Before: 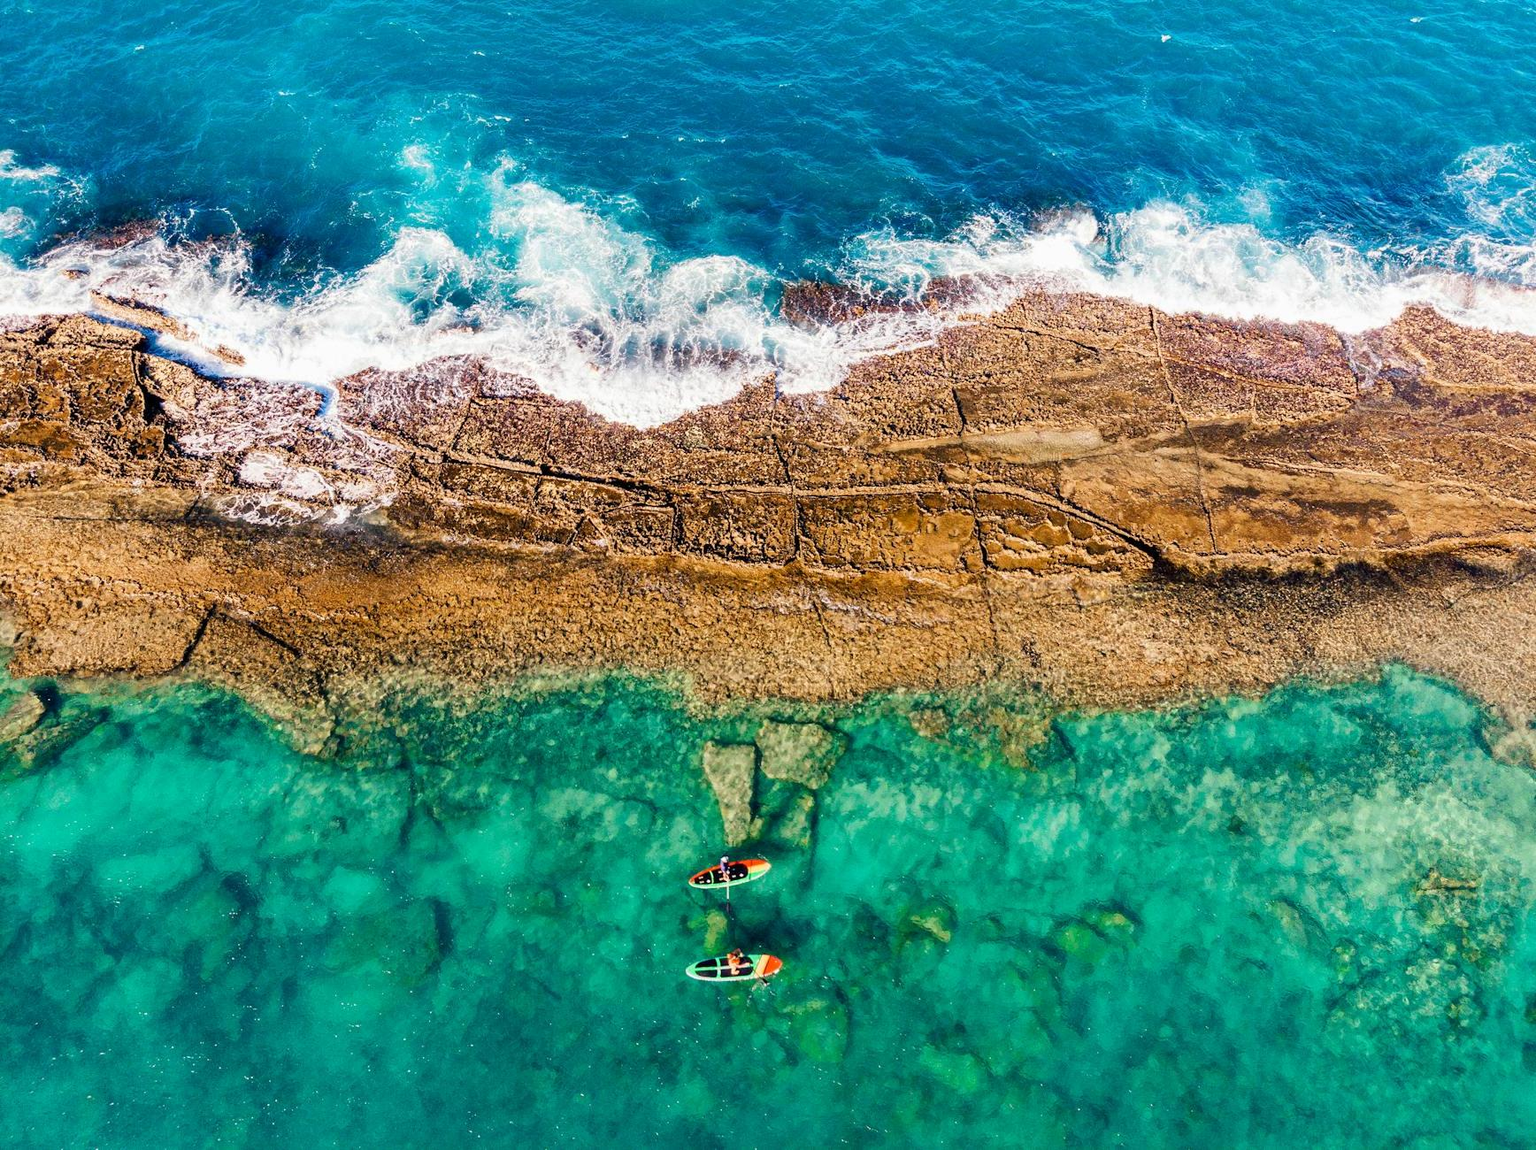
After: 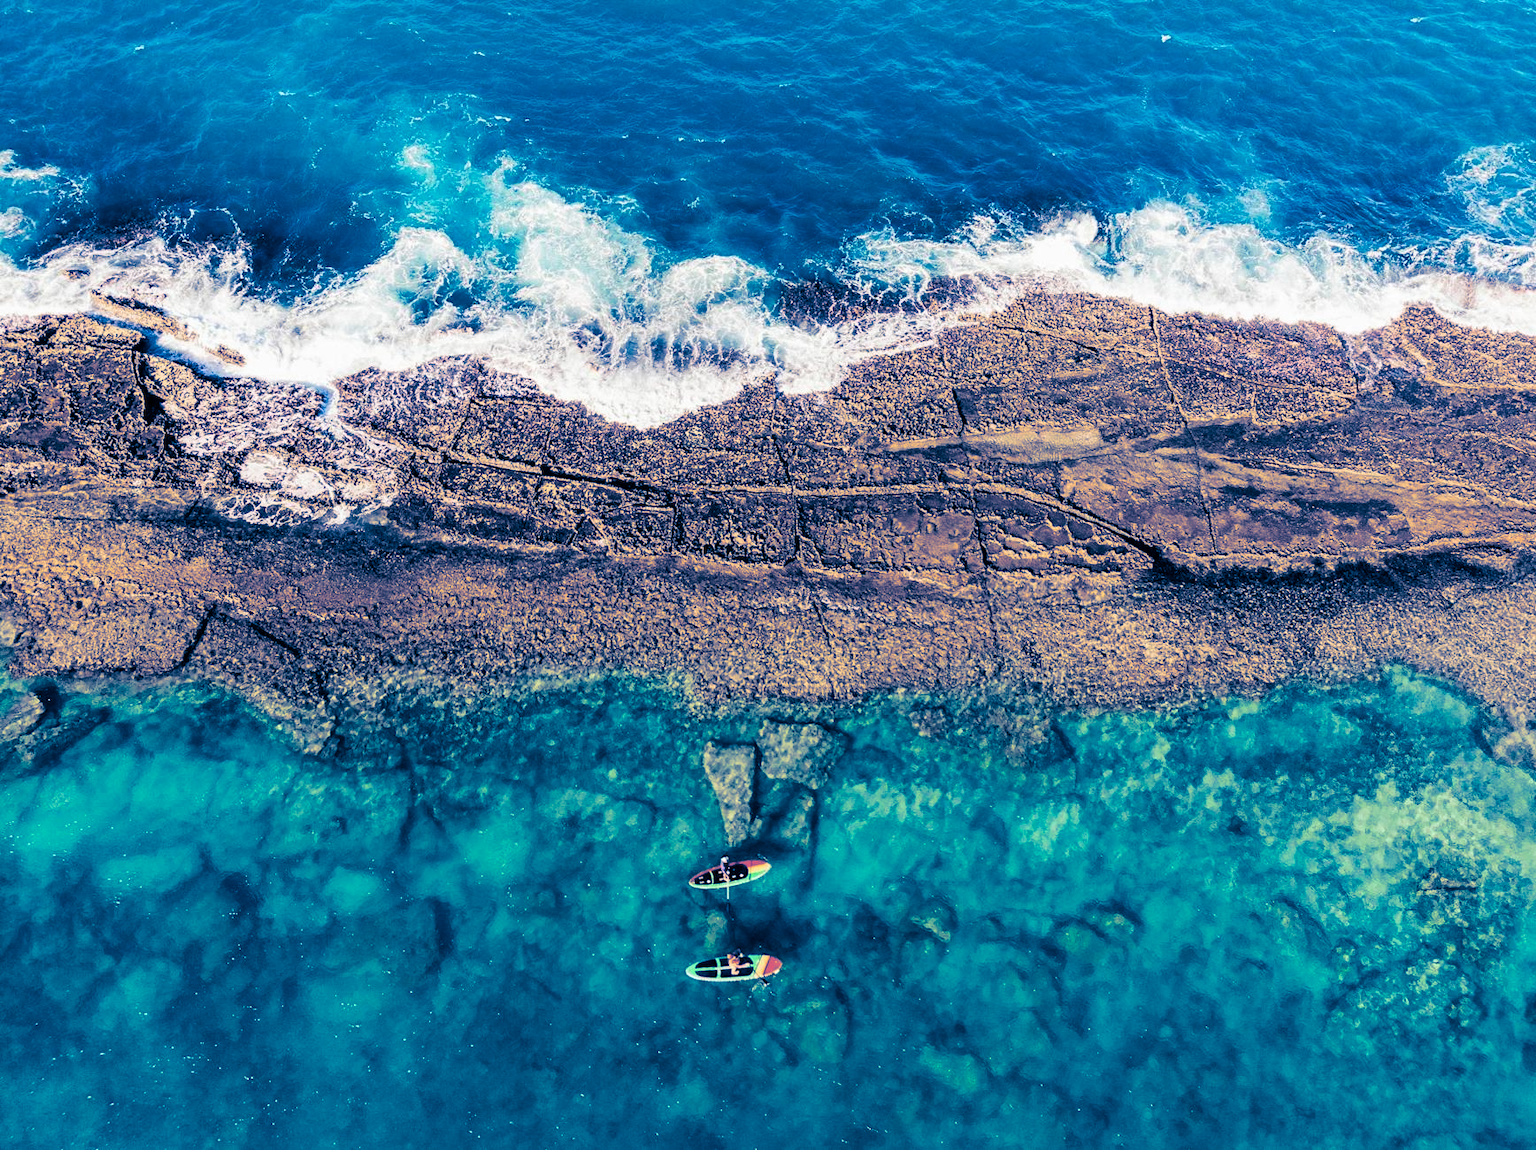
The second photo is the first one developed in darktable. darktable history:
split-toning: shadows › hue 226.8°, shadows › saturation 1, highlights › saturation 0, balance -61.41
exposure: compensate highlight preservation false
